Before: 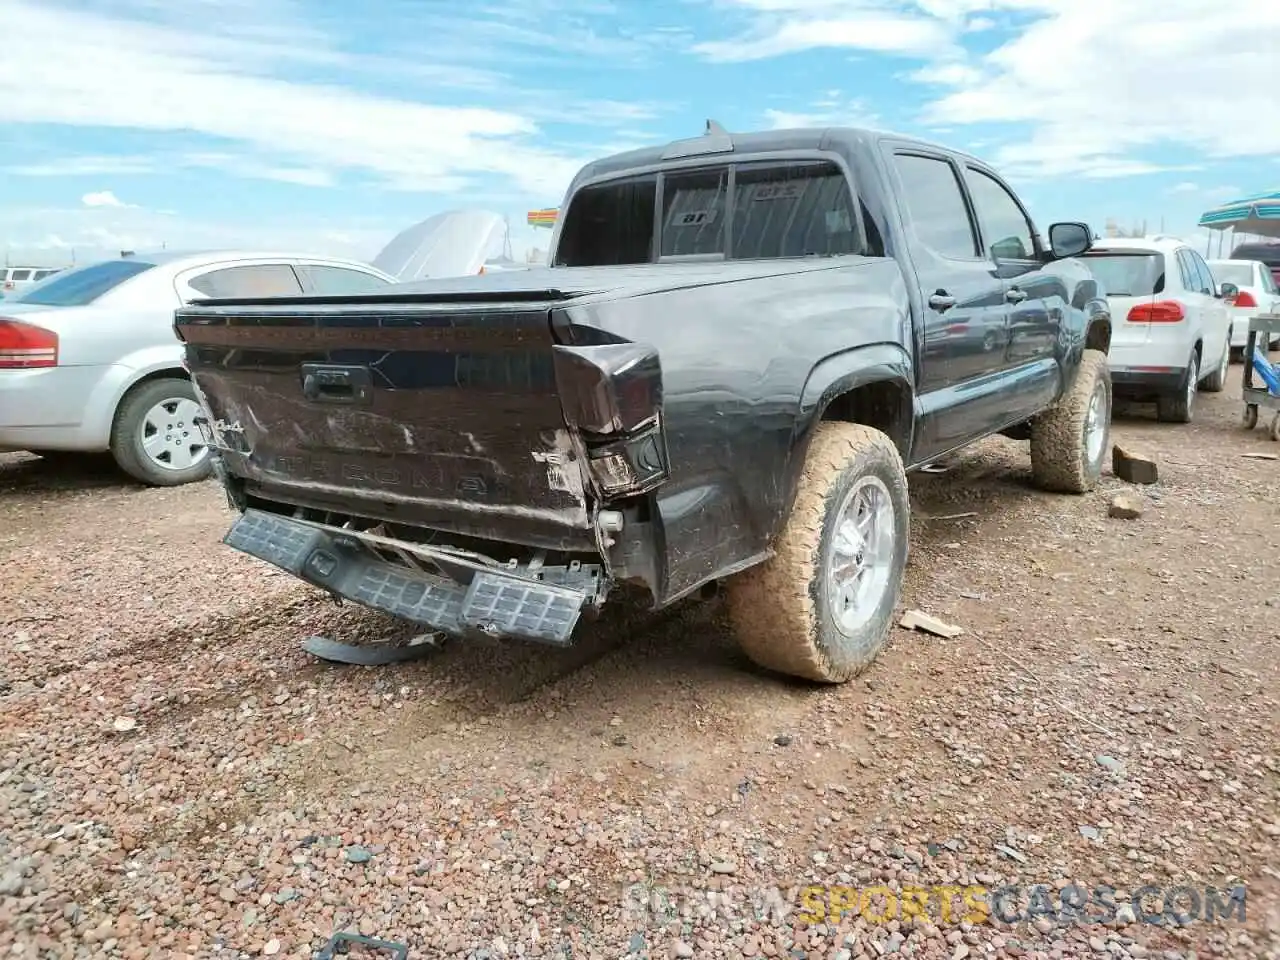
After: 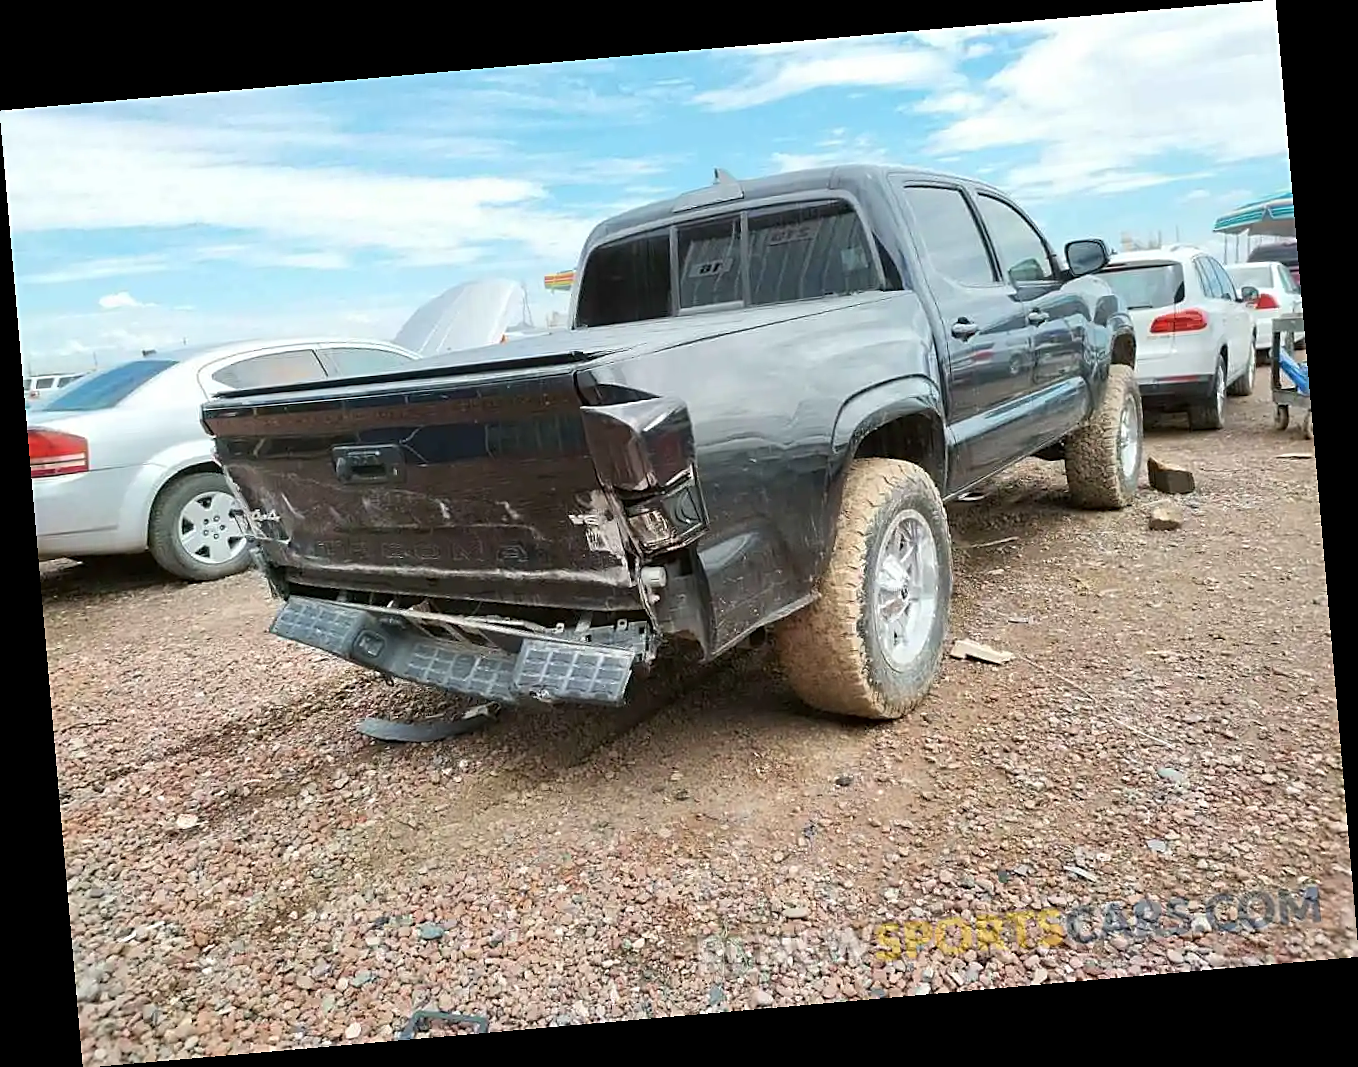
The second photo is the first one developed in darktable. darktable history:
rotate and perspective: rotation -4.98°, automatic cropping off
sharpen: on, module defaults
